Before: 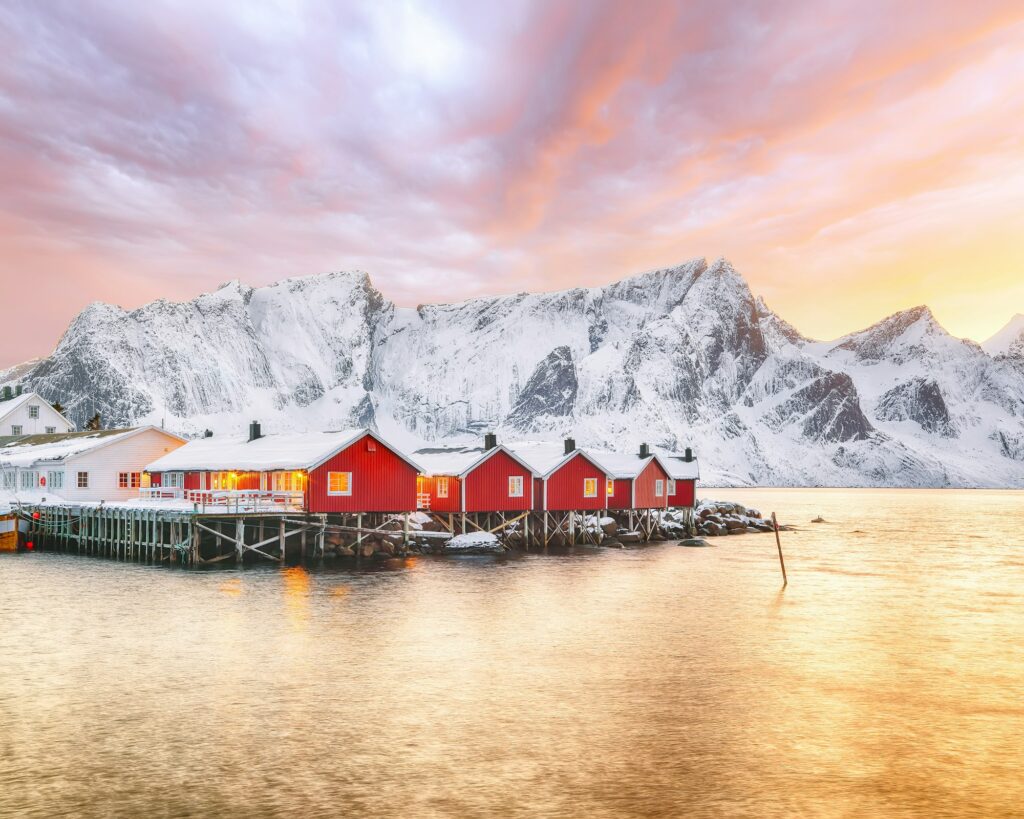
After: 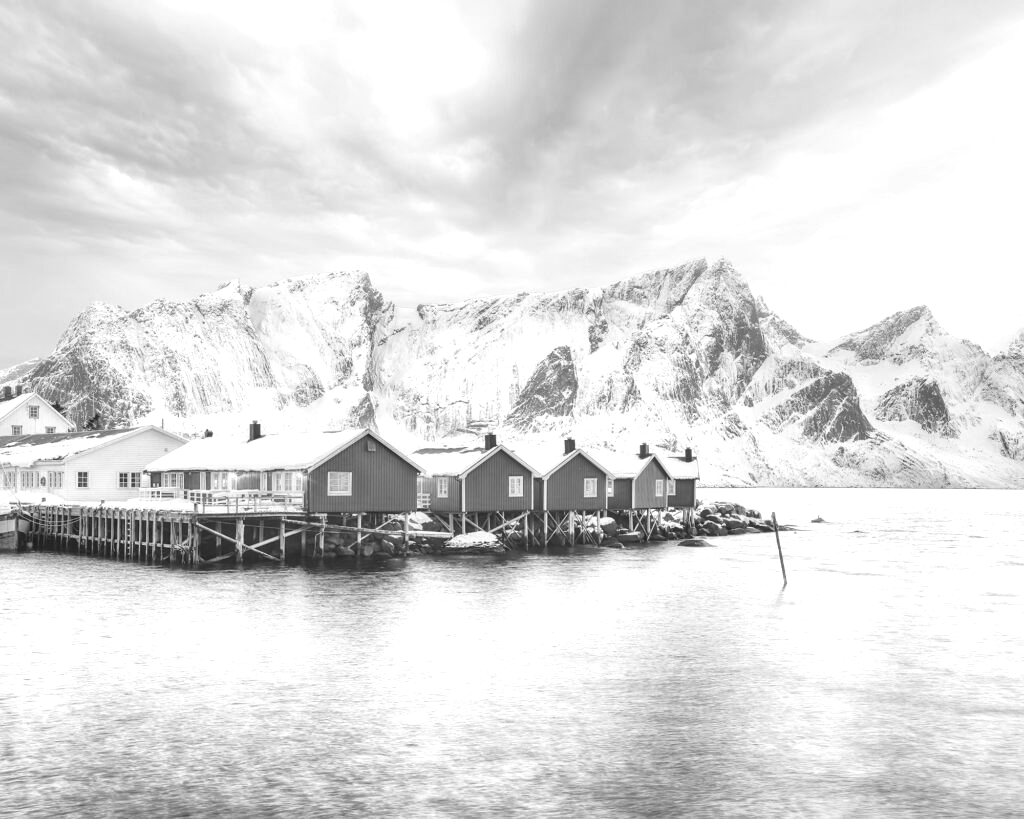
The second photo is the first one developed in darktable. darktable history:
color balance: output saturation 120%
exposure: black level correction 0, exposure 0.5 EV, compensate exposure bias true, compensate highlight preservation false
monochrome: on, module defaults
